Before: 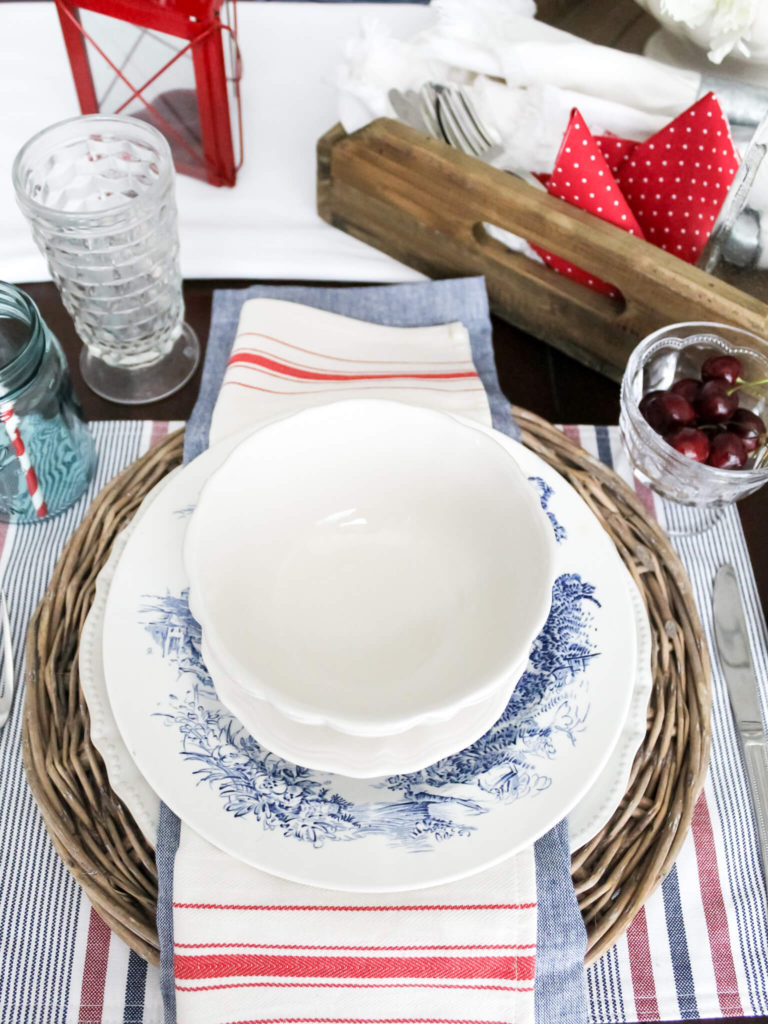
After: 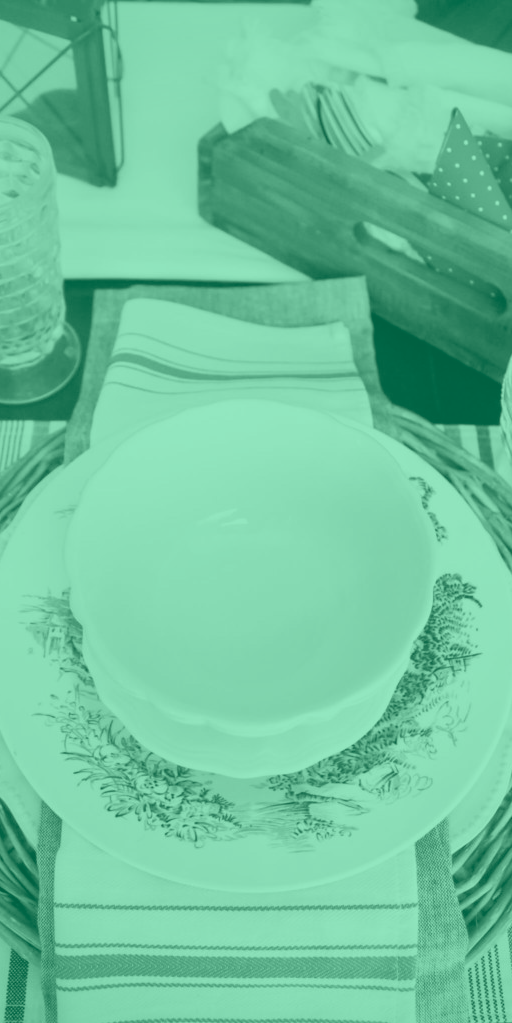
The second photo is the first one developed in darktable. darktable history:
white balance: red 1.029, blue 0.92
vignetting: brightness -0.233, saturation 0.141
crop and rotate: left 15.546%, right 17.787%
colorize: hue 147.6°, saturation 65%, lightness 21.64%
